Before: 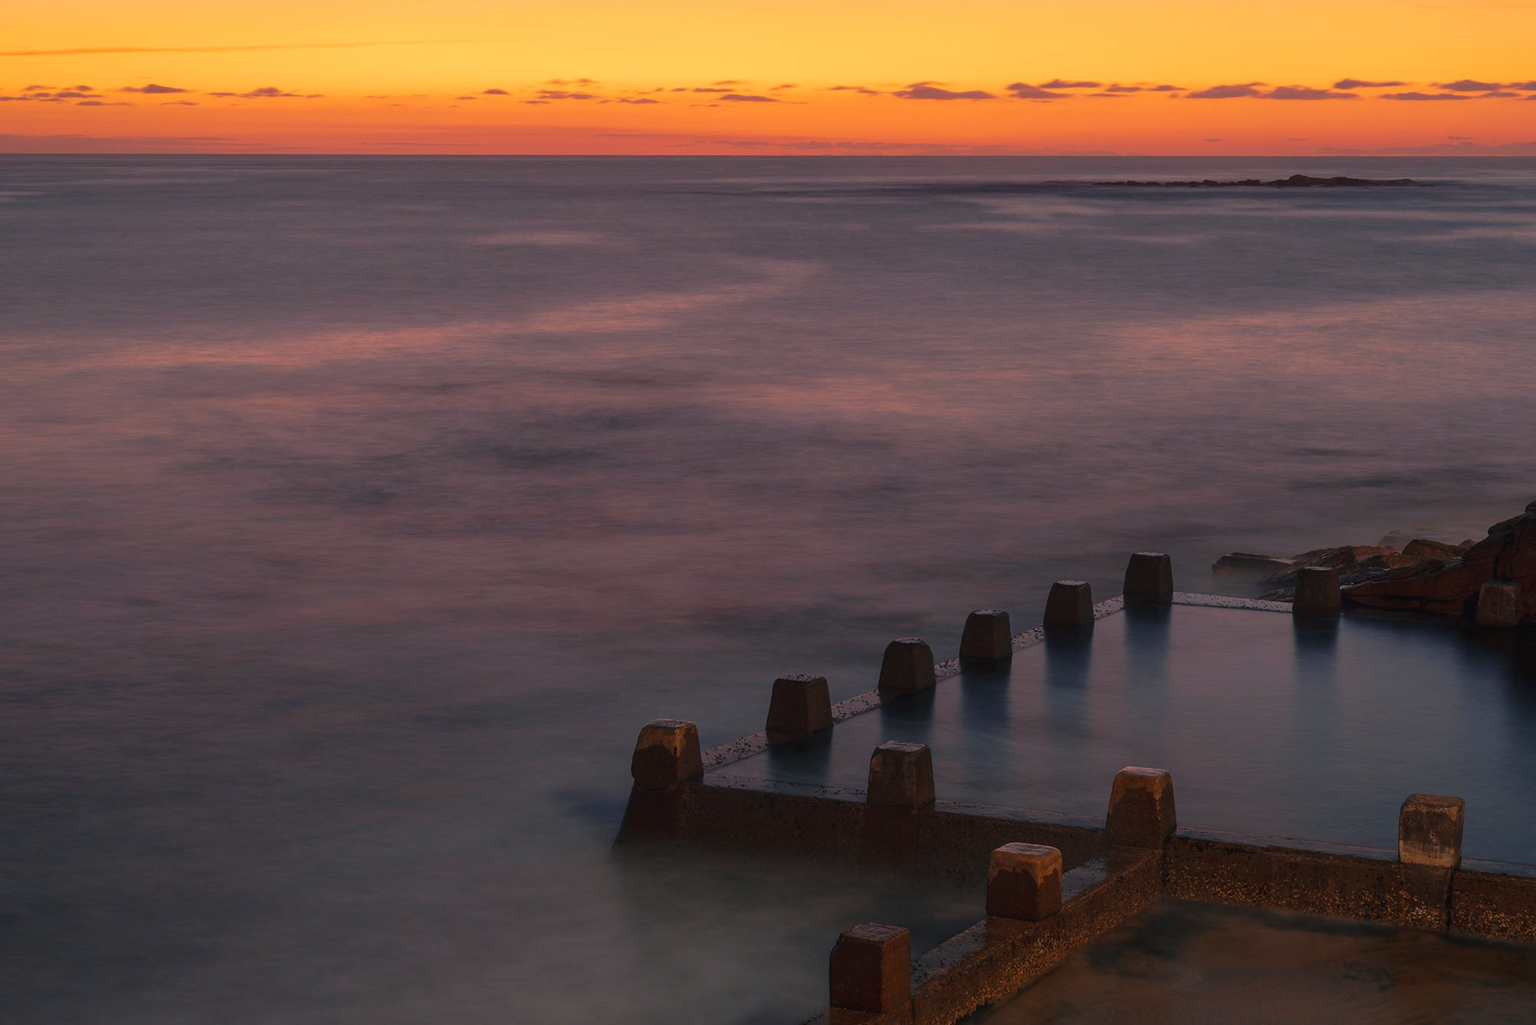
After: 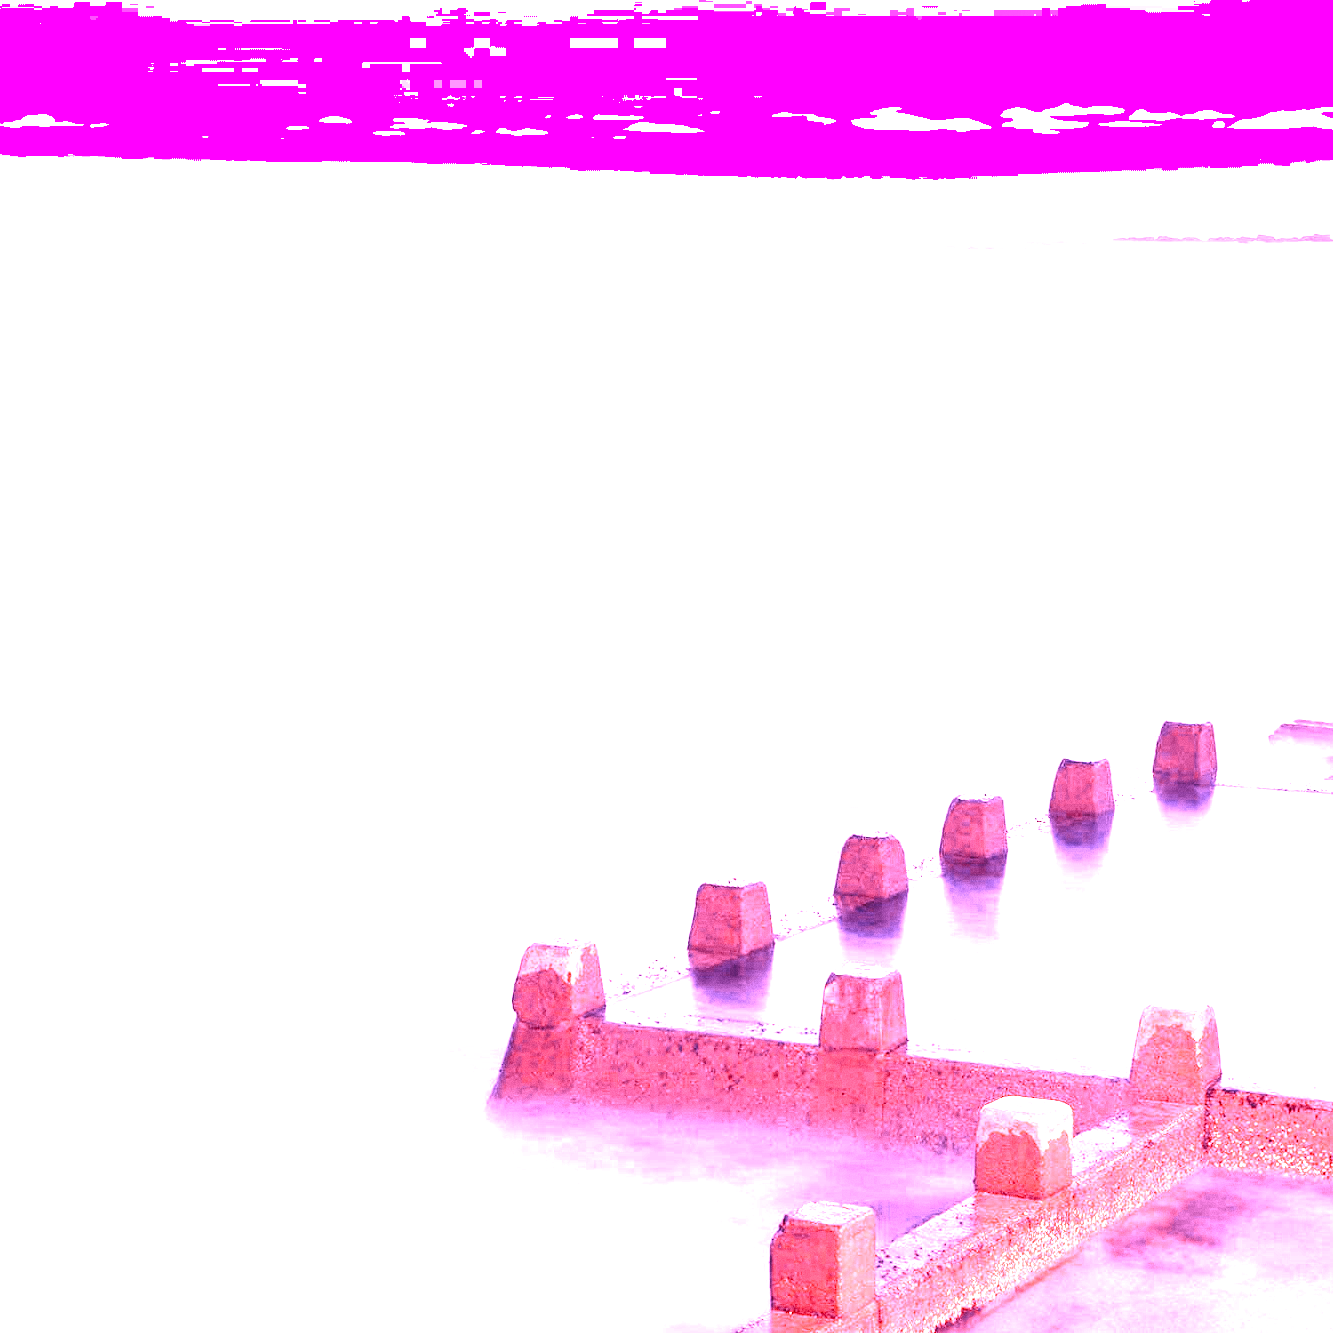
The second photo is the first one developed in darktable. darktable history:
exposure: black level correction 0, exposure 0.9 EV, compensate exposure bias true, compensate highlight preservation false
grain: coarseness 0.47 ISO
crop and rotate: left 15.546%, right 17.787%
color zones: curves: ch1 [(0.25, 0.61) (0.75, 0.248)]
contrast brightness saturation: contrast 0.1, brightness 0.02, saturation 0.02
white balance: red 8, blue 8
rotate and perspective: automatic cropping off
color balance rgb: shadows lift › luminance -10%, shadows lift › chroma 1%, shadows lift › hue 113°, power › luminance -15%, highlights gain › chroma 0.2%, highlights gain › hue 333°, global offset › luminance 0.5%, perceptual saturation grading › global saturation 20%, perceptual saturation grading › highlights -50%, perceptual saturation grading › shadows 25%, contrast -10%
